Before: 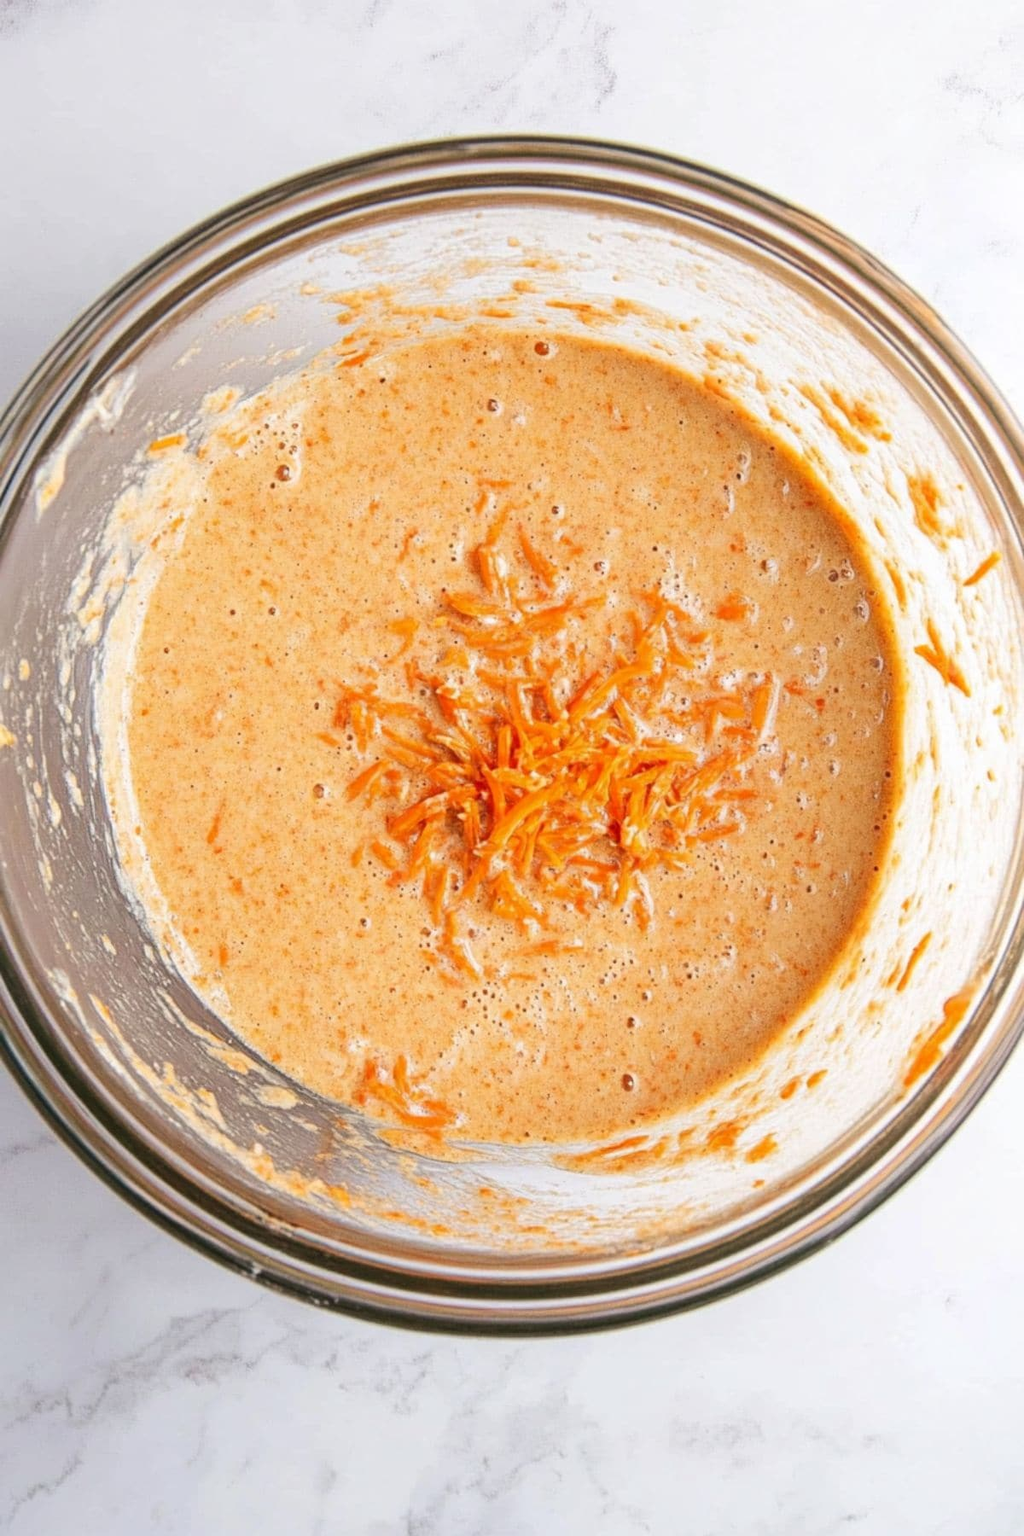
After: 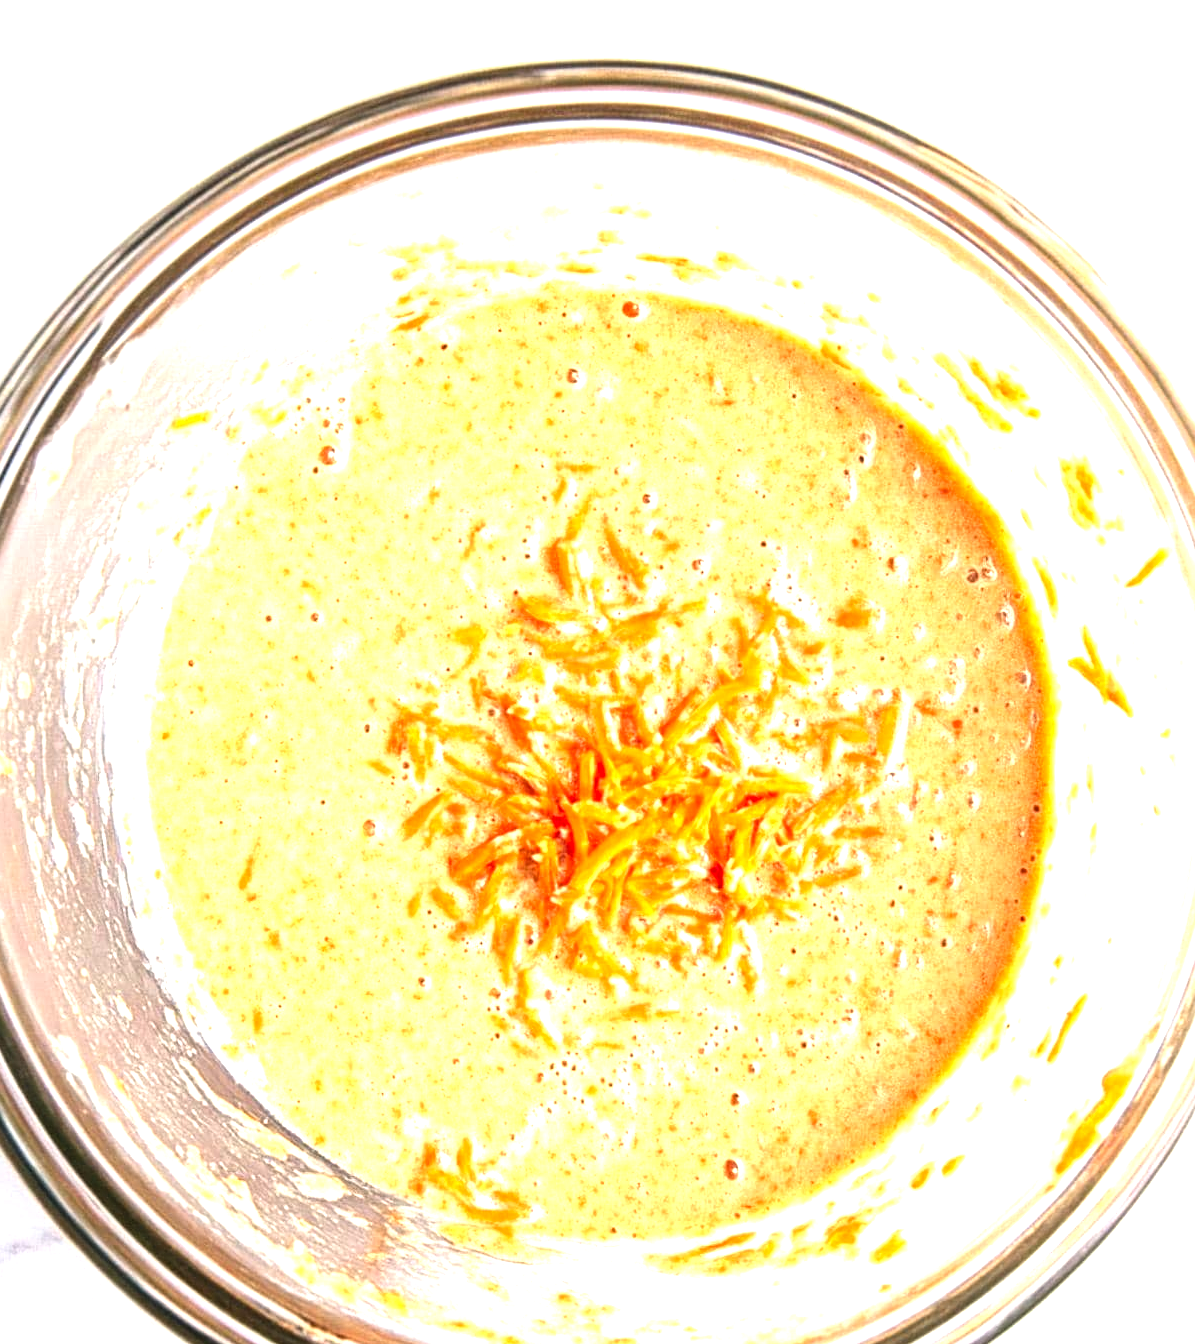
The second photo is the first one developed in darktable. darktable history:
levels: levels [0.012, 0.367, 0.697]
crop: left 0.386%, top 5.546%, bottom 19.746%
